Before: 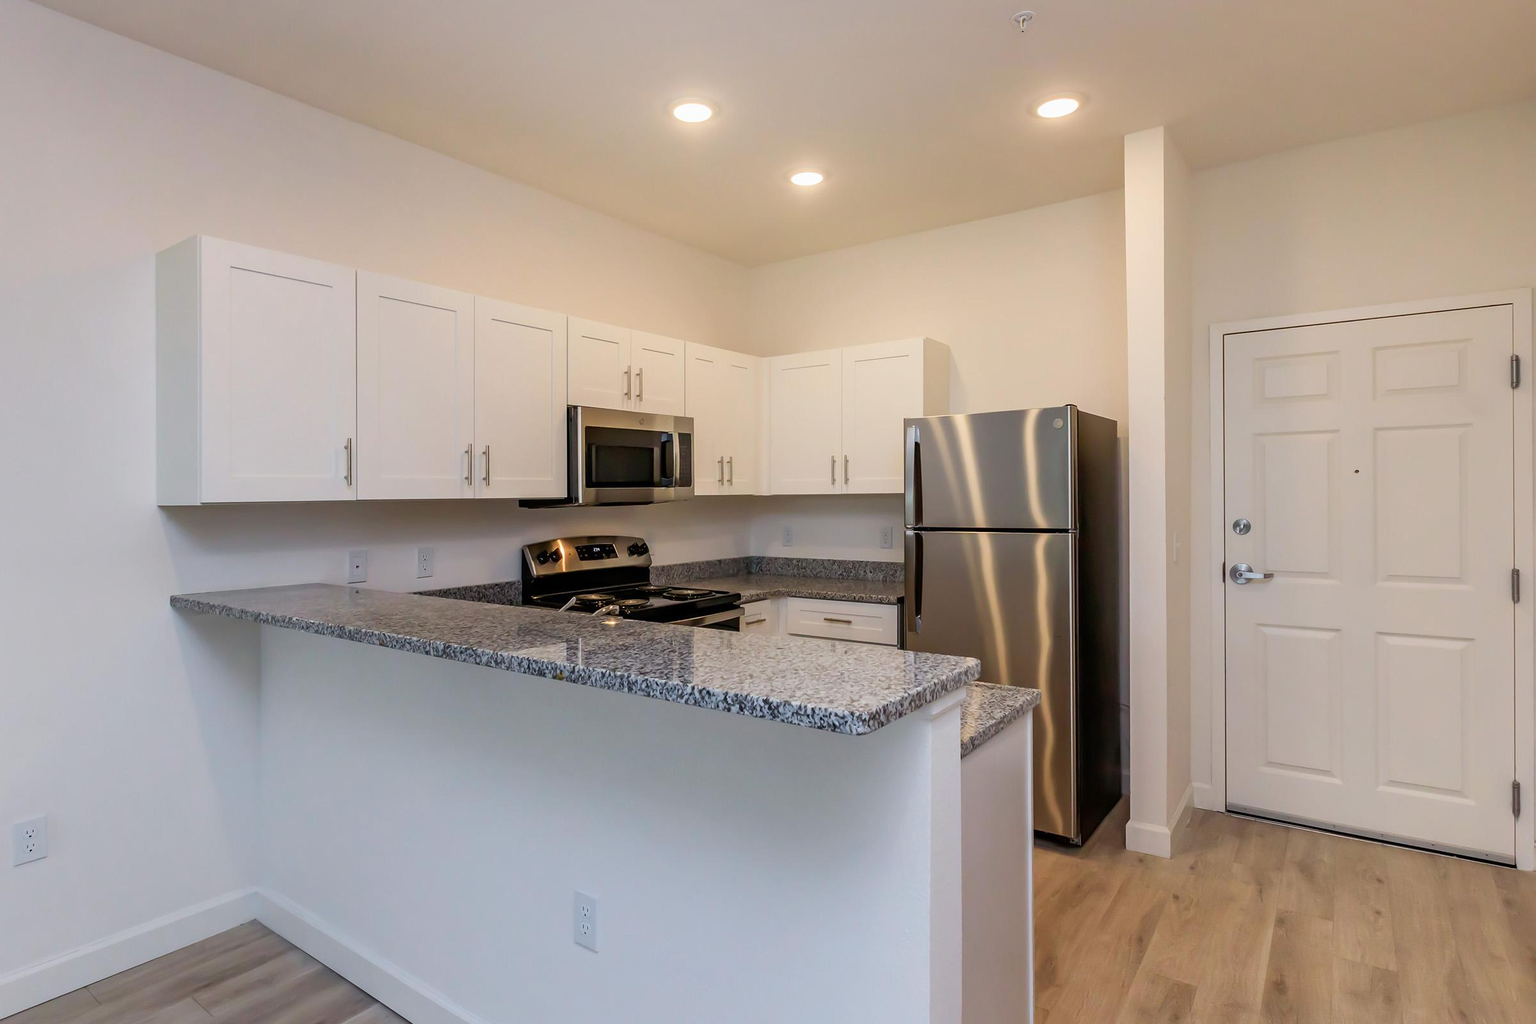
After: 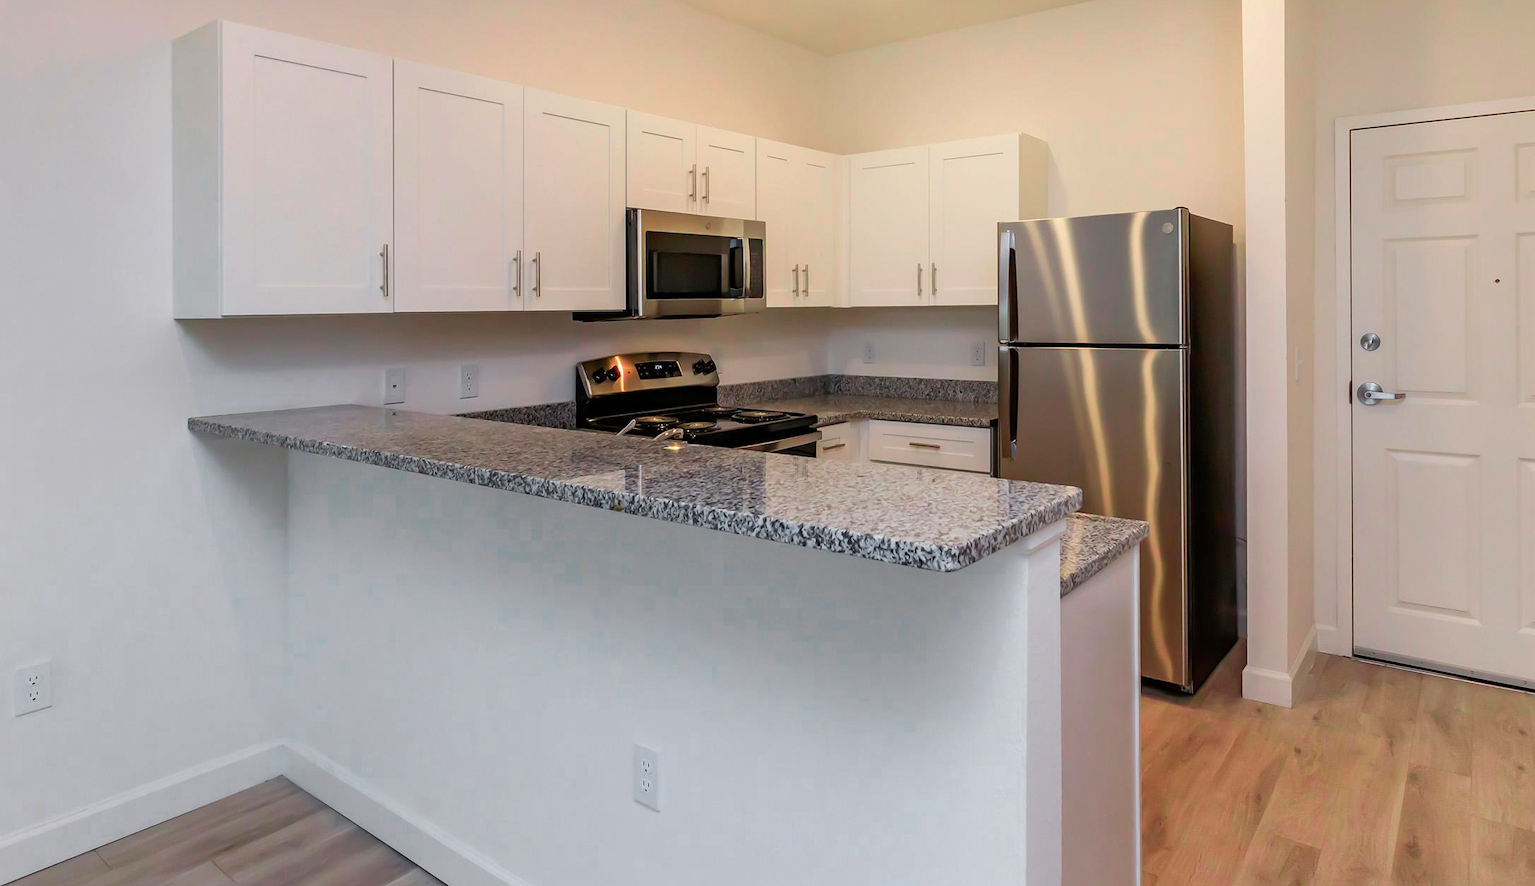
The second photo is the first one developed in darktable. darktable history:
crop: top 21.238%, right 9.374%, bottom 0.253%
color zones: curves: ch0 [(0, 0.533) (0.126, 0.533) (0.234, 0.533) (0.368, 0.357) (0.5, 0.5) (0.625, 0.5) (0.74, 0.637) (0.875, 0.5)]; ch1 [(0.004, 0.708) (0.129, 0.662) (0.25, 0.5) (0.375, 0.331) (0.496, 0.396) (0.625, 0.649) (0.739, 0.26) (0.875, 0.5) (1, 0.478)]; ch2 [(0, 0.409) (0.132, 0.403) (0.236, 0.558) (0.379, 0.448) (0.5, 0.5) (0.625, 0.5) (0.691, 0.39) (0.875, 0.5)]
